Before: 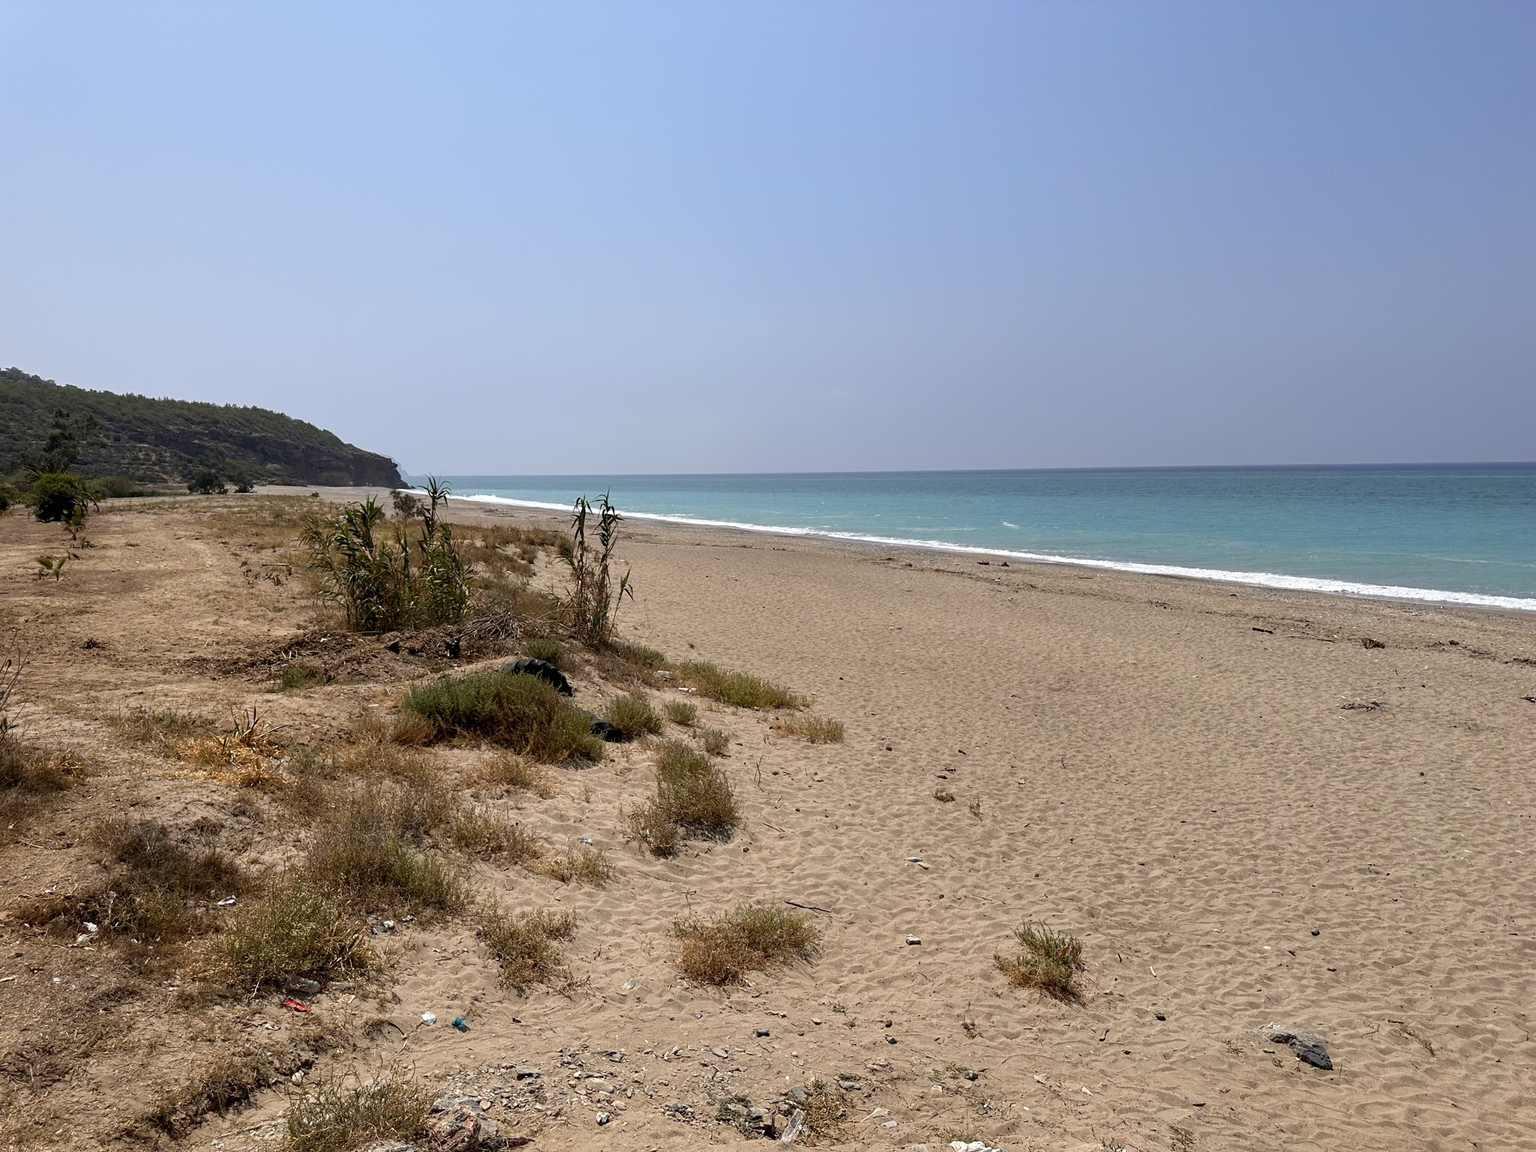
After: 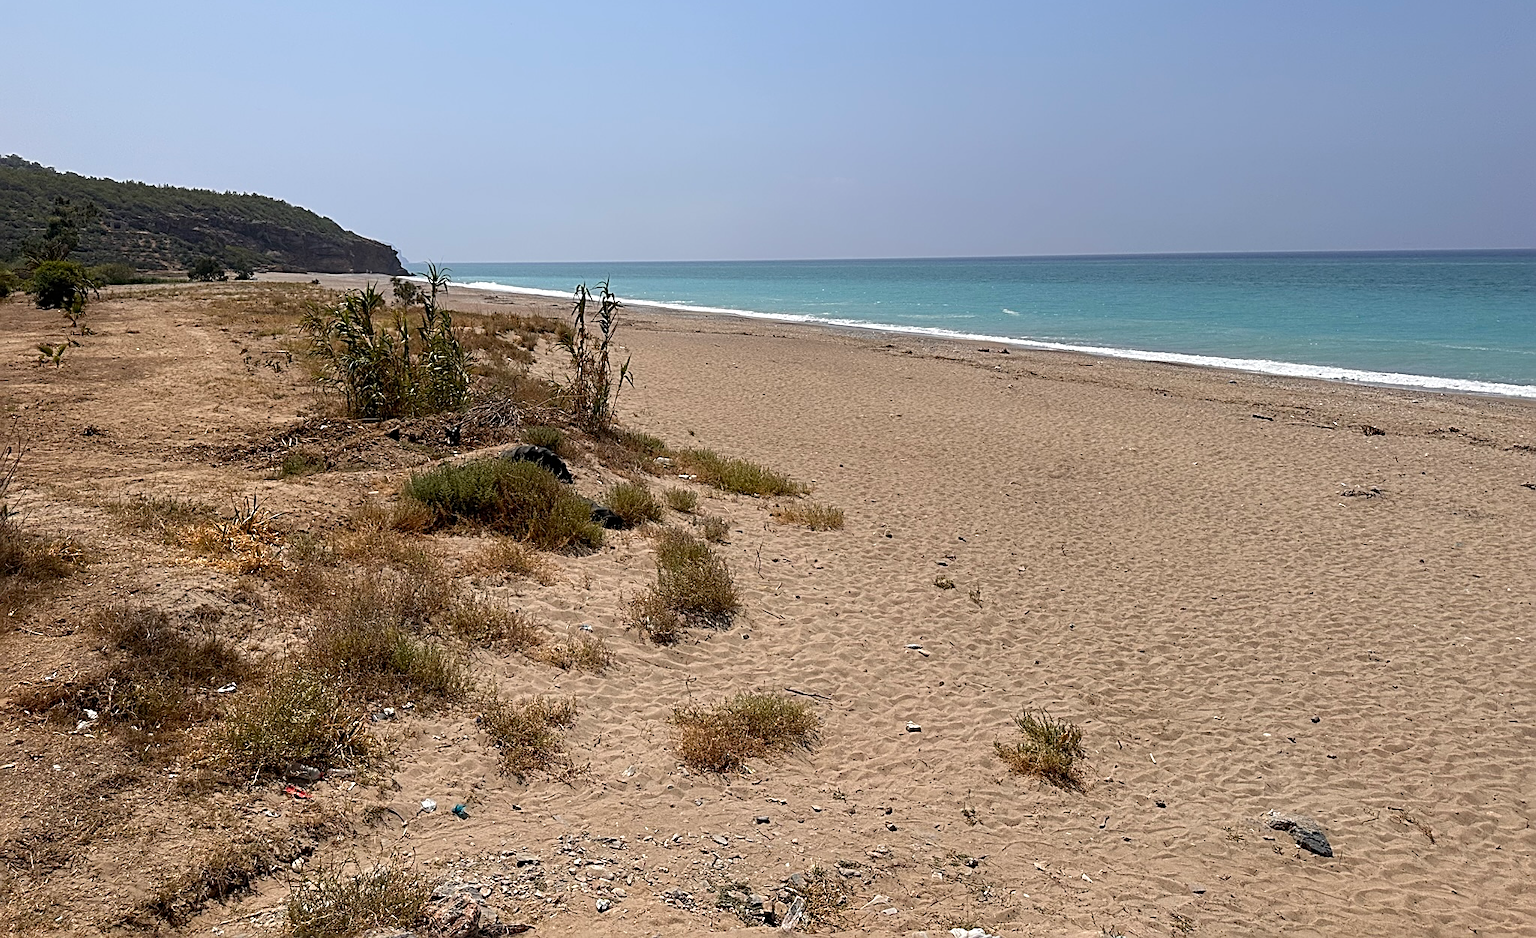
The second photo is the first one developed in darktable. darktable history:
sharpen: radius 2.543, amount 0.636
crop and rotate: top 18.507%
